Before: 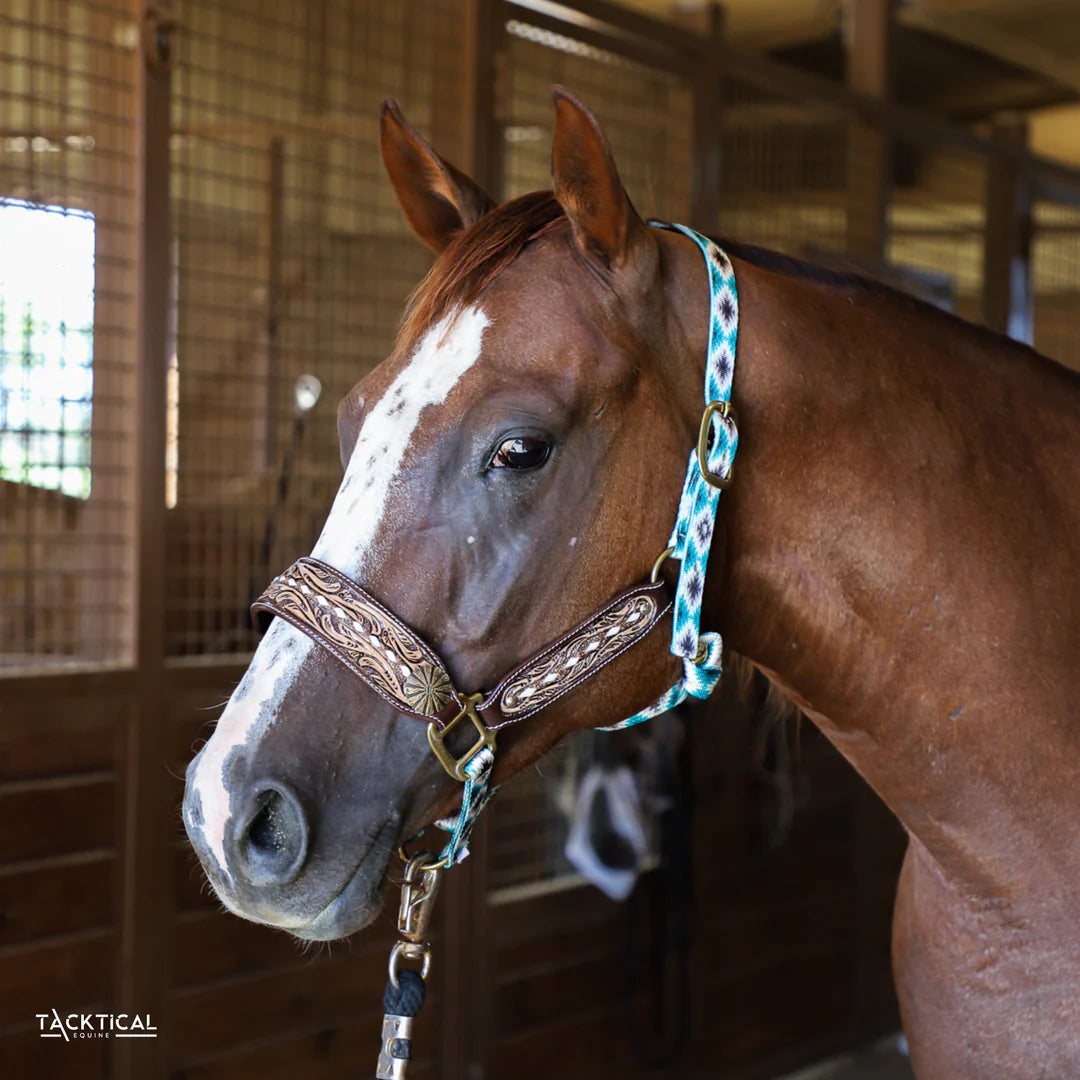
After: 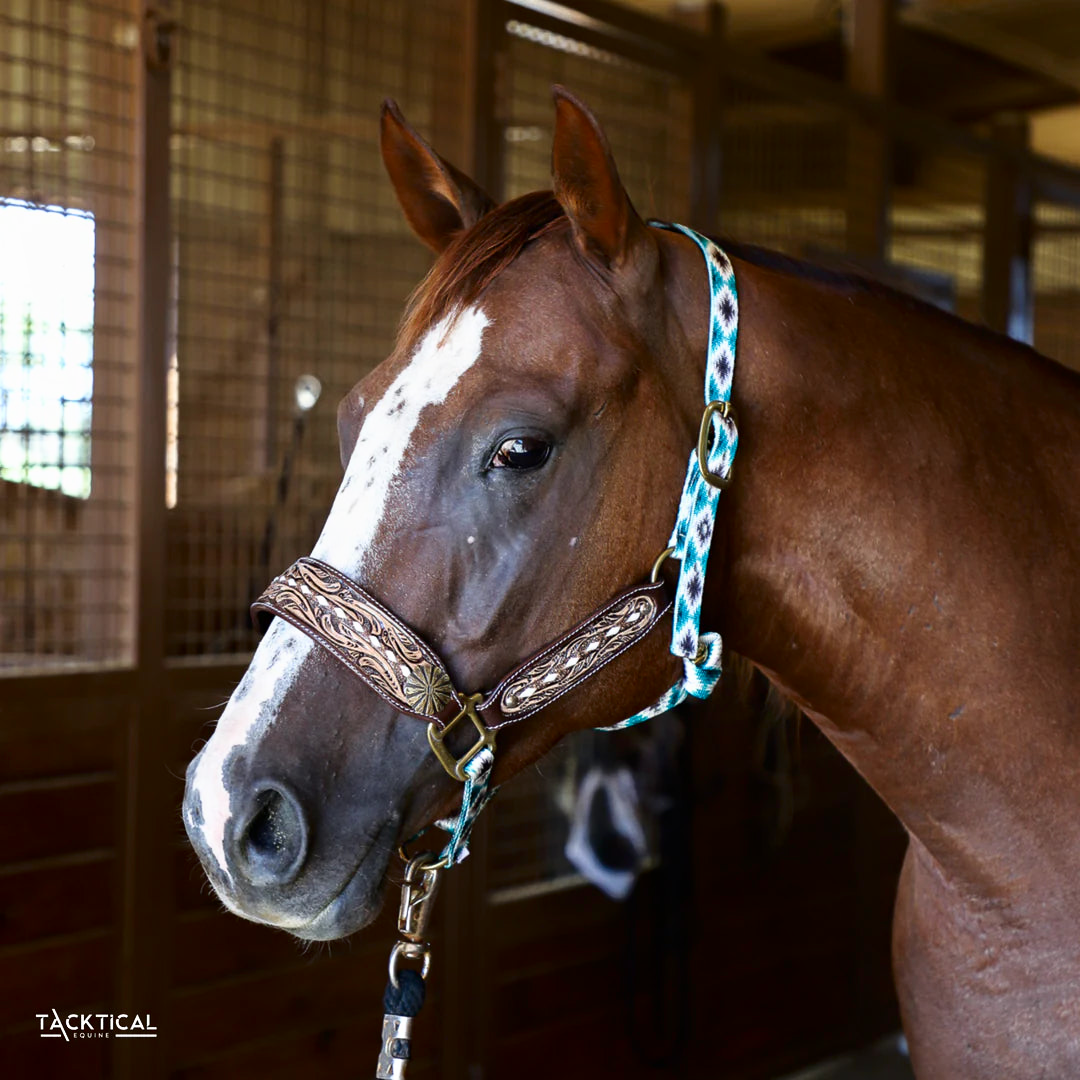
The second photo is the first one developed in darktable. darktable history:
shadows and highlights: shadows -60.64, white point adjustment -5.38, highlights 62.13
